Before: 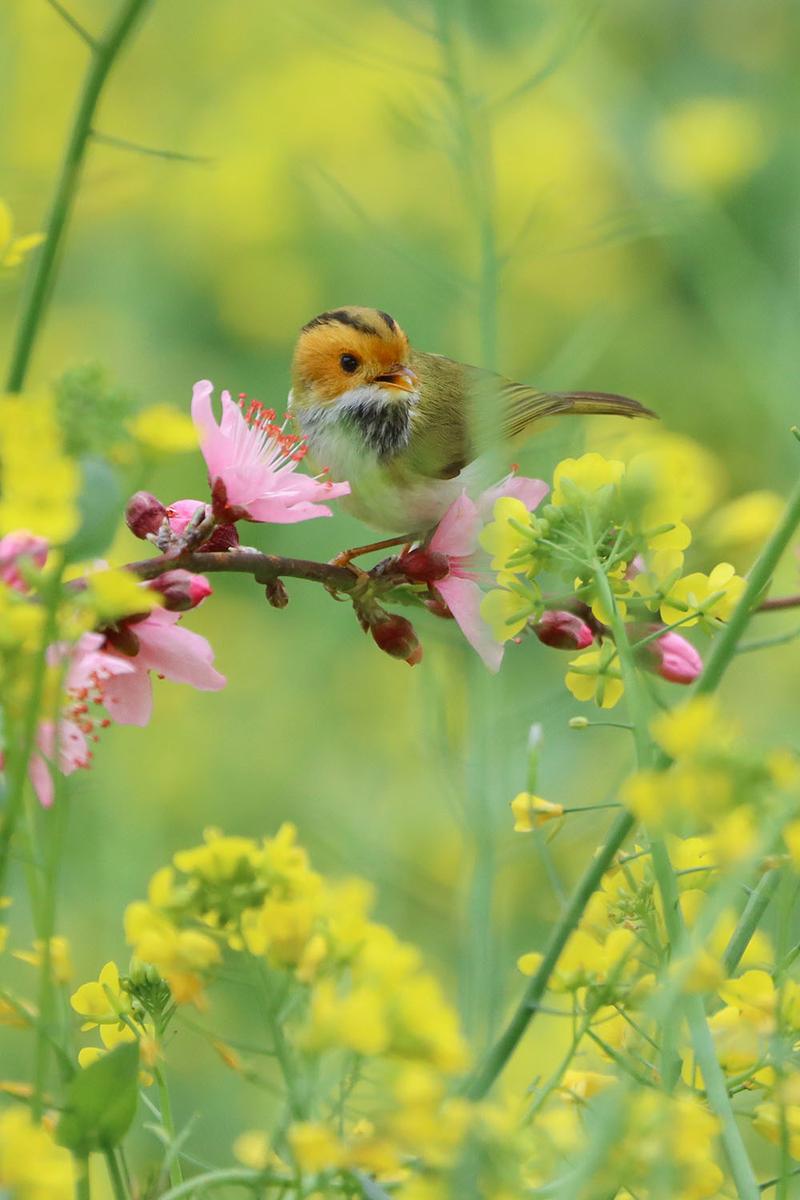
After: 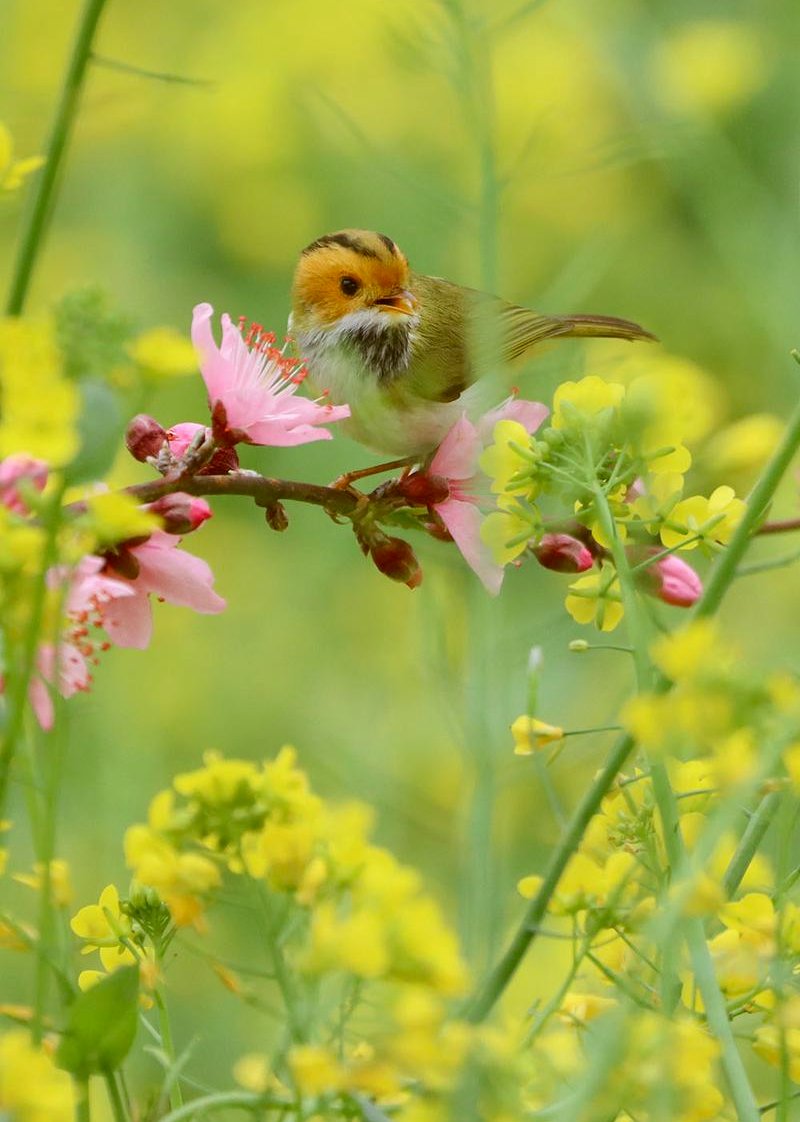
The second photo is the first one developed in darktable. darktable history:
color correction: highlights a* -0.353, highlights b* 0.152, shadows a* 4.73, shadows b* 20.74
crop and rotate: top 6.462%
